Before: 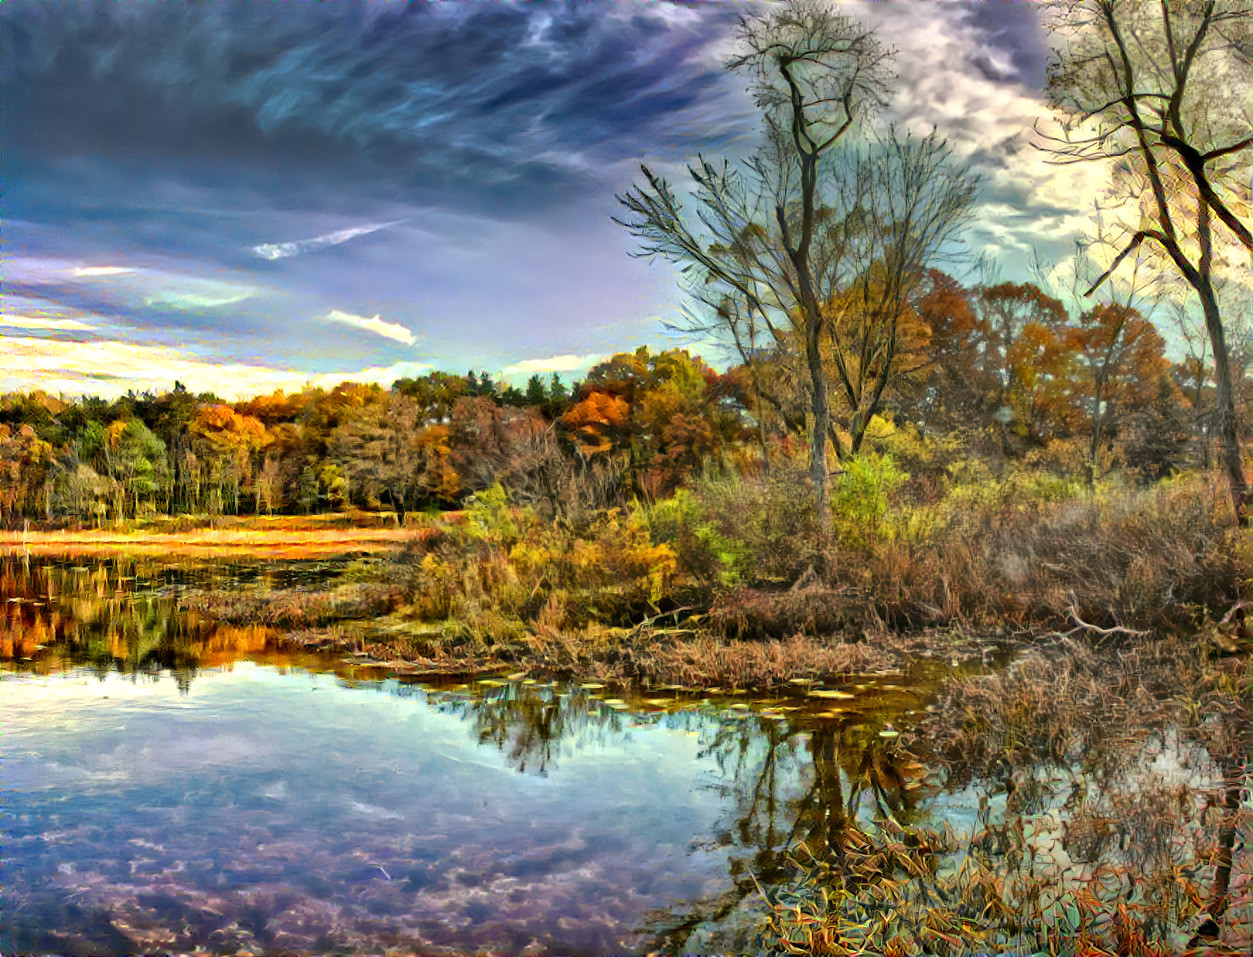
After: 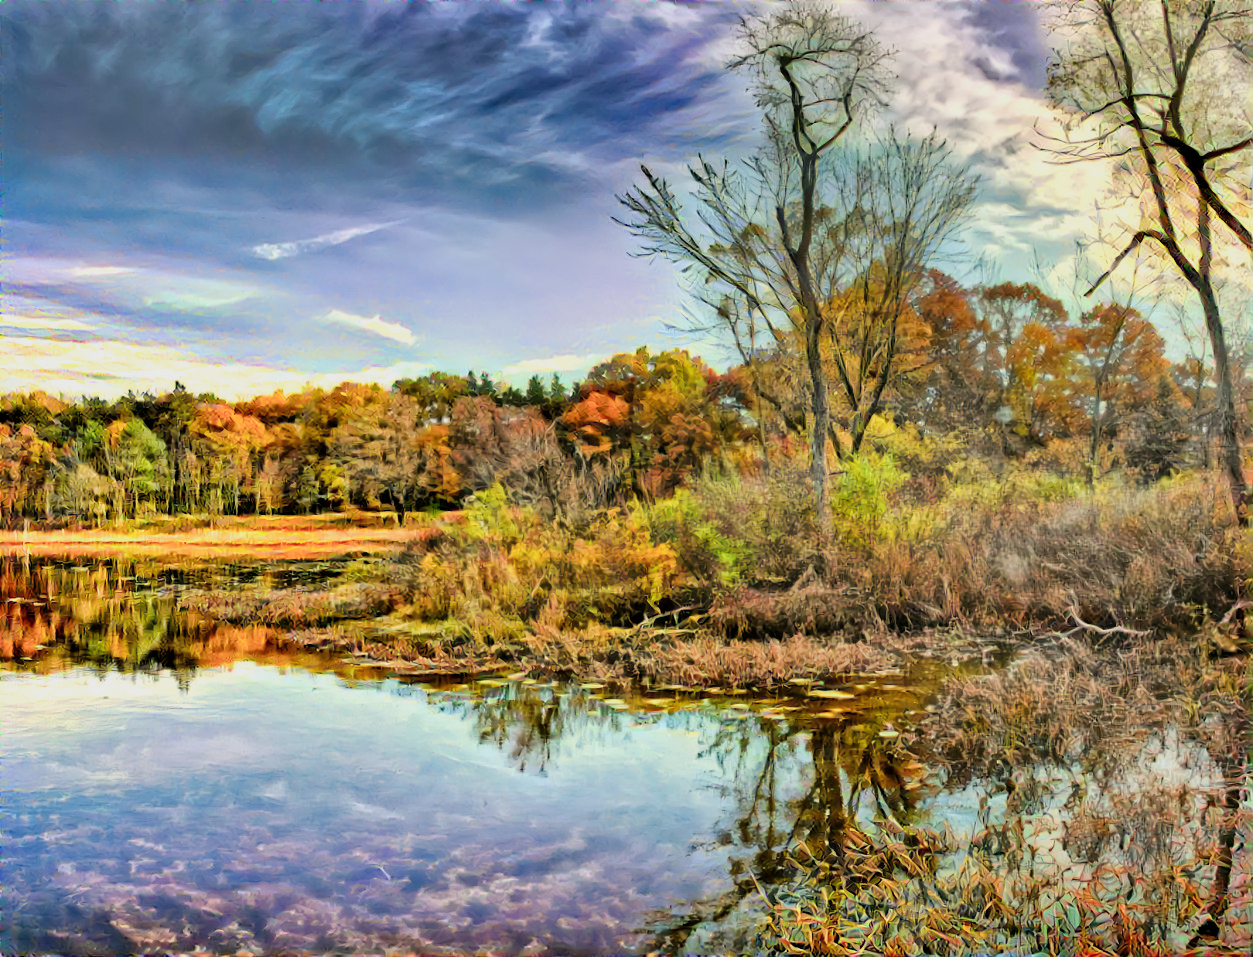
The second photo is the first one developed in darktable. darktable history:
filmic rgb: black relative exposure -7.65 EV, white relative exposure 4.56 EV, hardness 3.61
exposure: black level correction 0, exposure 0.7 EV, compensate exposure bias true, compensate highlight preservation false
